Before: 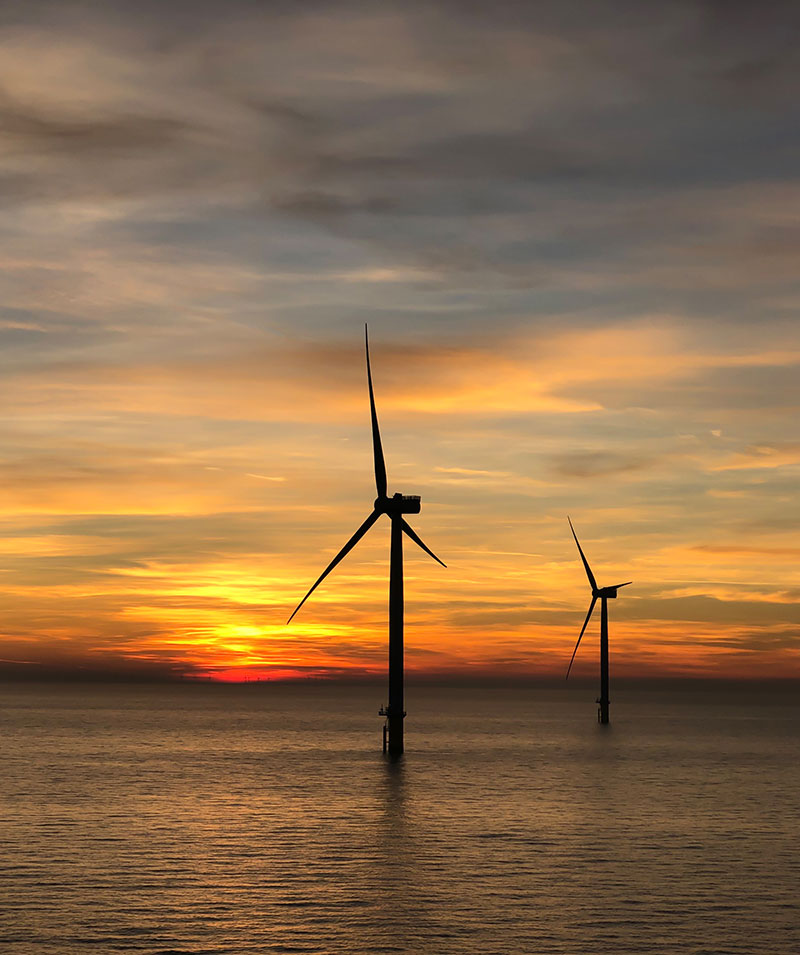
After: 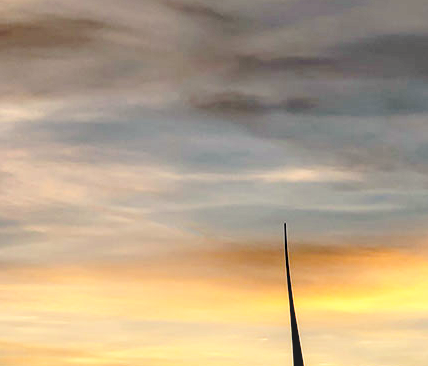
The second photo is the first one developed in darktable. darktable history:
local contrast: on, module defaults
base curve: curves: ch0 [(0, 0) (0.036, 0.037) (0.121, 0.228) (0.46, 0.76) (0.859, 0.983) (1, 1)], preserve colors none
tone equalizer: on, module defaults
haze removal: compatibility mode true, adaptive false
crop: left 10.204%, top 10.488%, right 36.228%, bottom 51.188%
